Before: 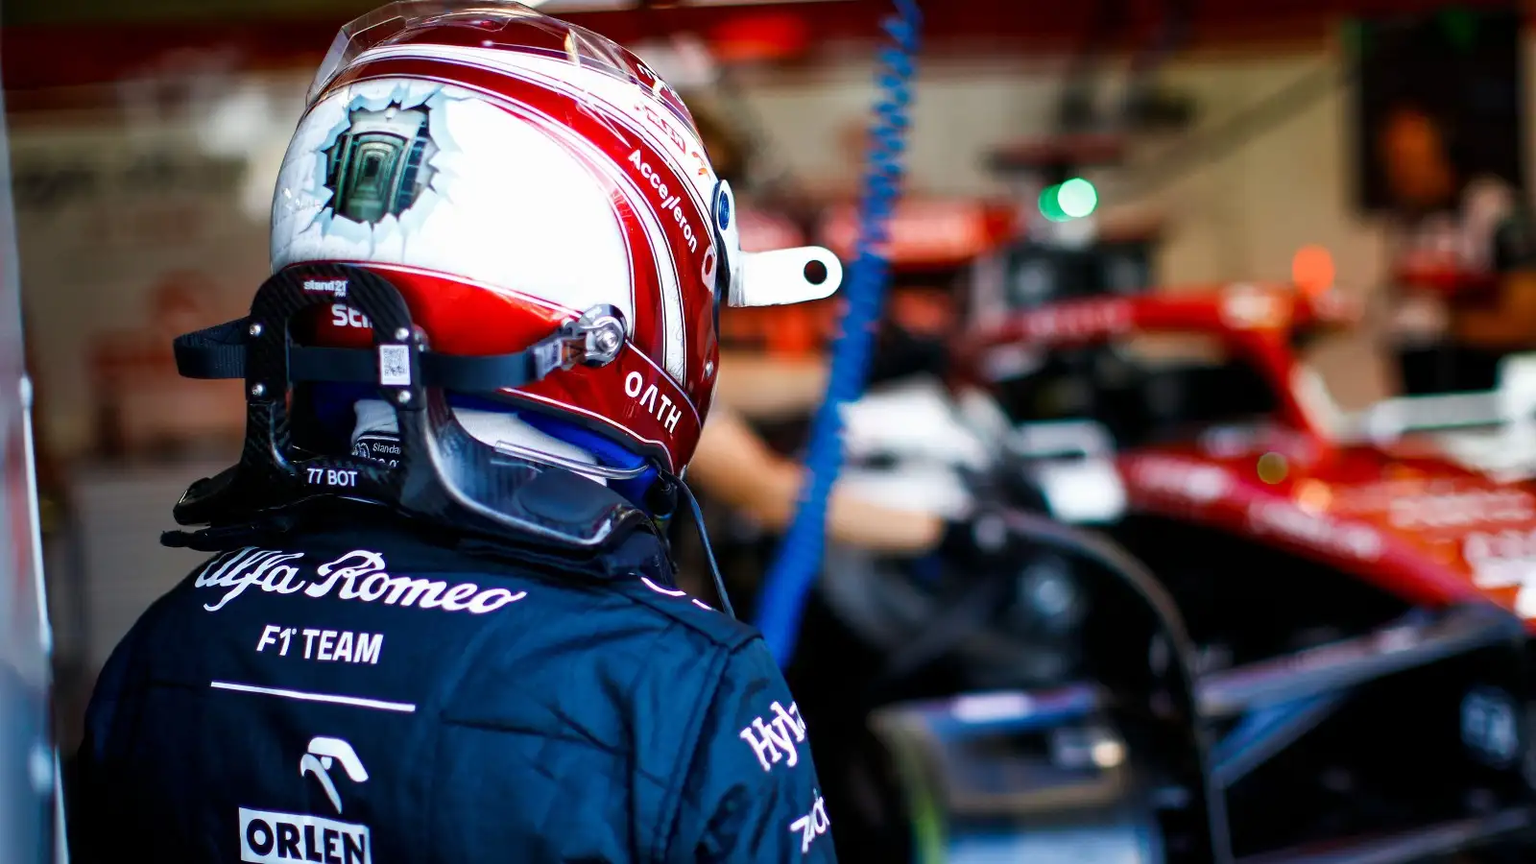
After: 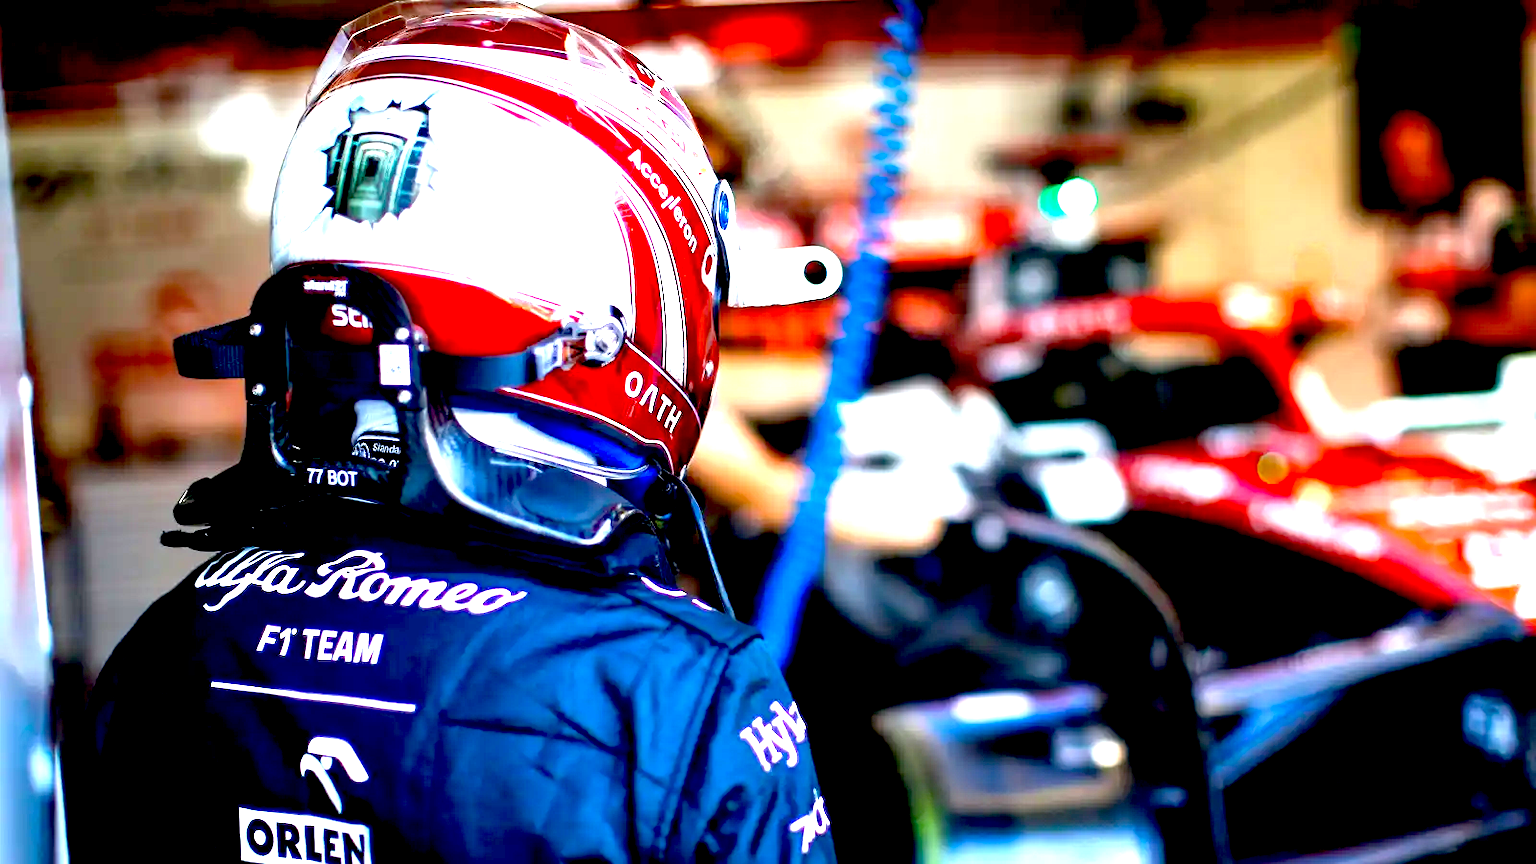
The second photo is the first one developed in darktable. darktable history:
exposure: black level correction 0.014, exposure 1.794 EV, compensate exposure bias true, compensate highlight preservation false
